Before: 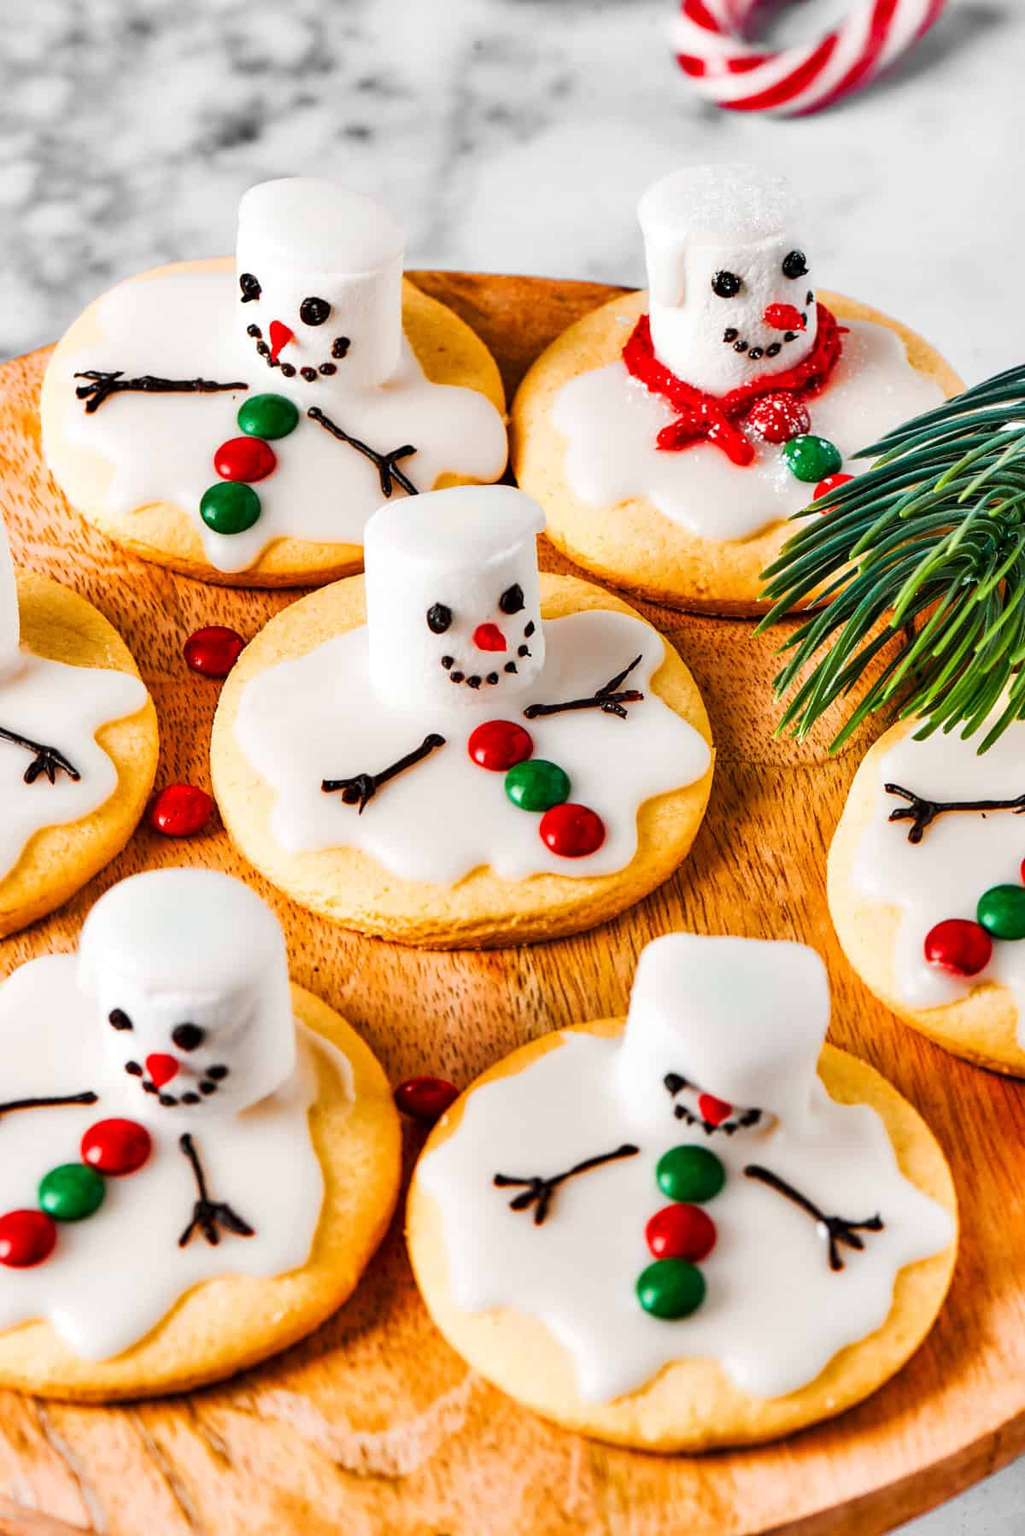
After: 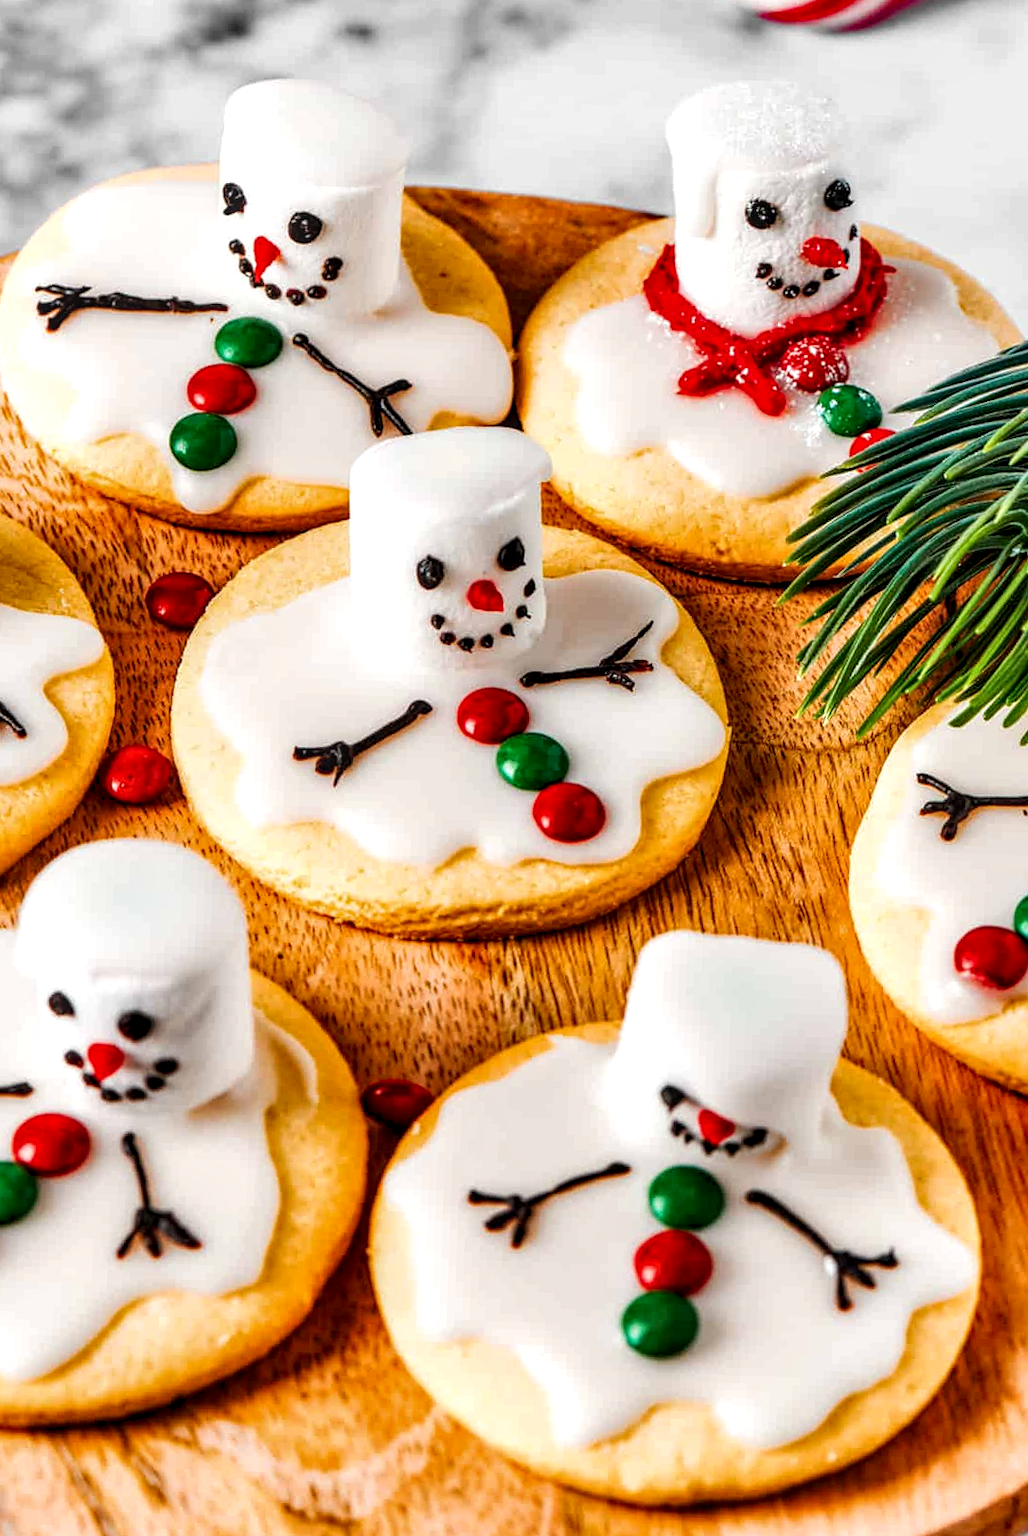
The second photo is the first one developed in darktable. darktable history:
crop and rotate: angle -2.06°, left 3.152%, top 4.16%, right 1.38%, bottom 0.737%
local contrast: detail 150%
